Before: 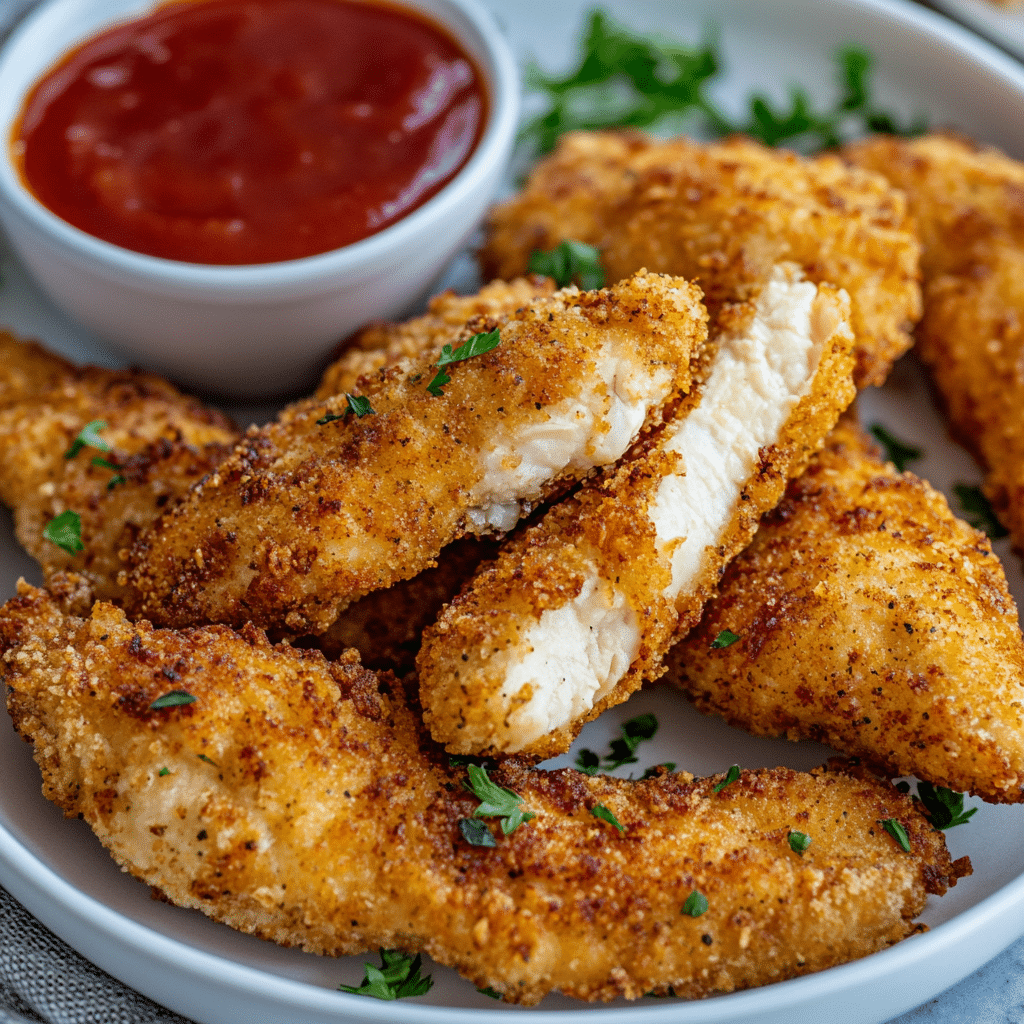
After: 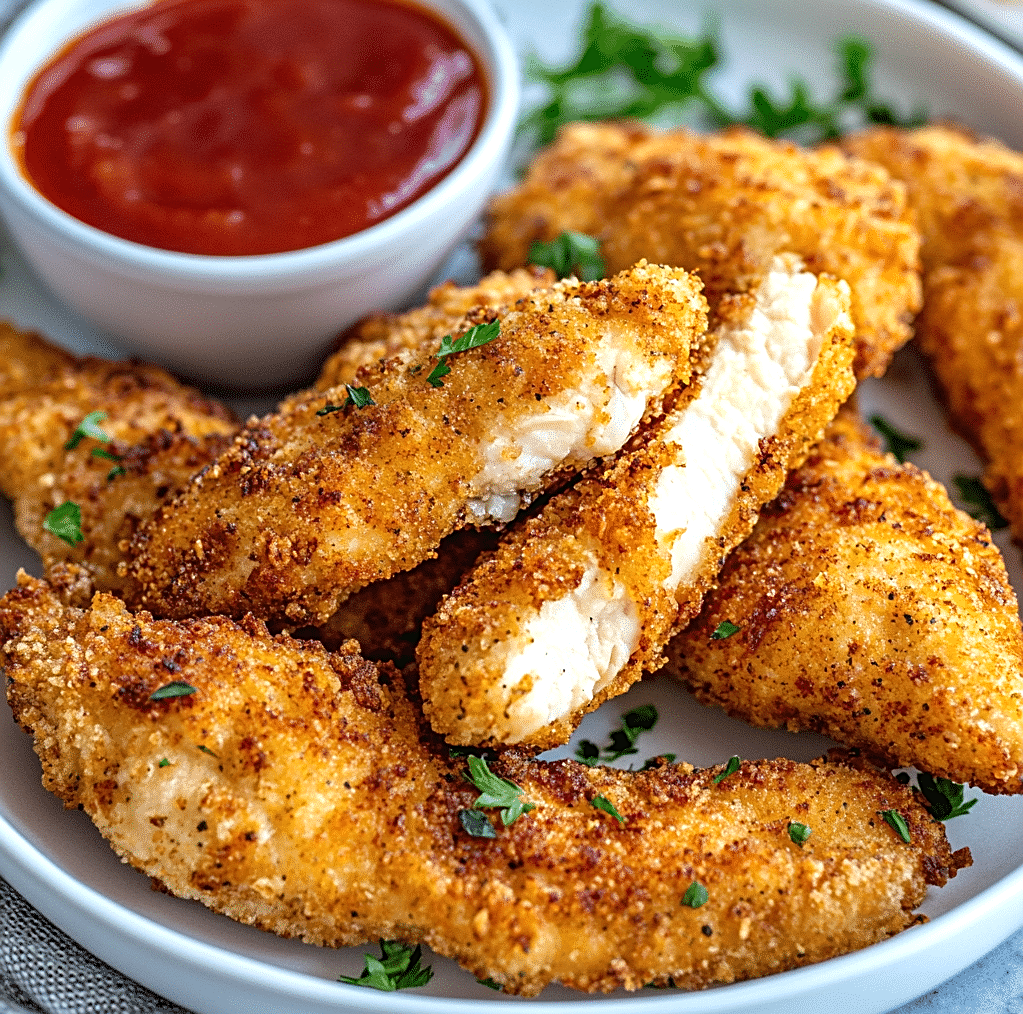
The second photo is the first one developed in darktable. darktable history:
sharpen: on, module defaults
exposure: black level correction 0, exposure 0.5 EV, compensate highlight preservation false
crop: top 0.939%, right 0.01%
